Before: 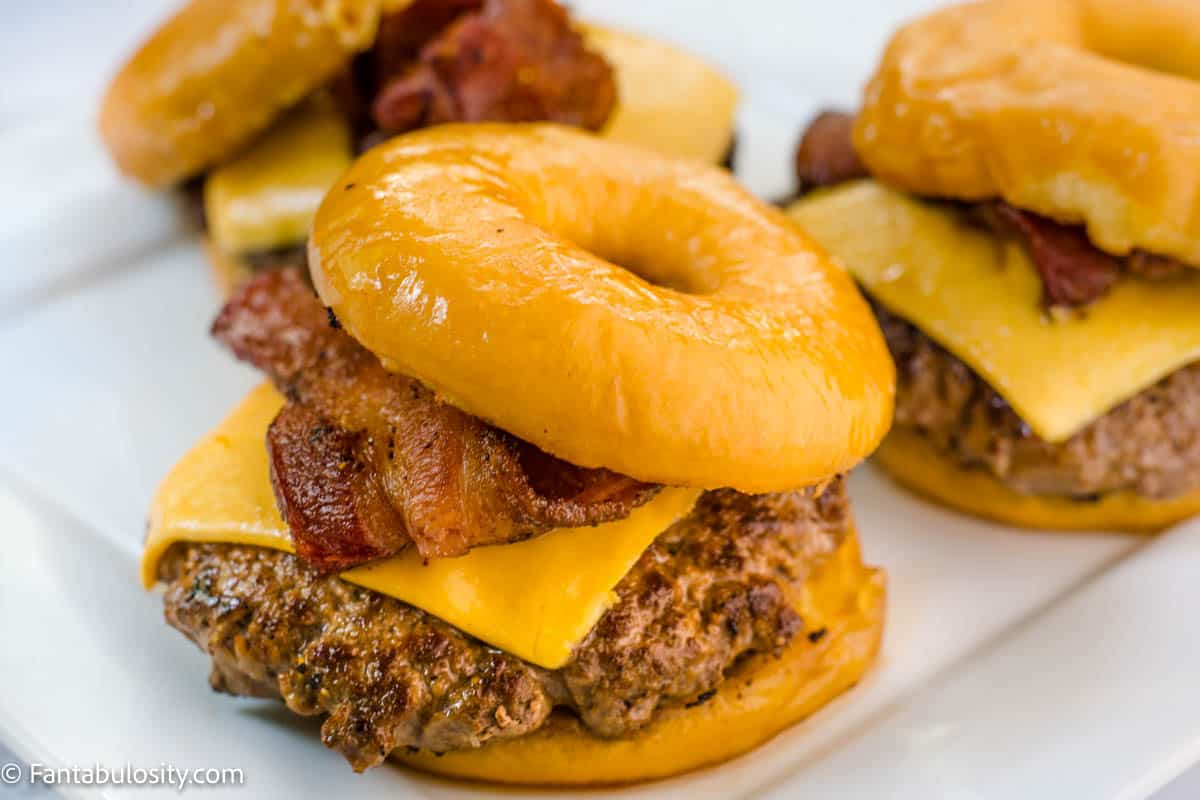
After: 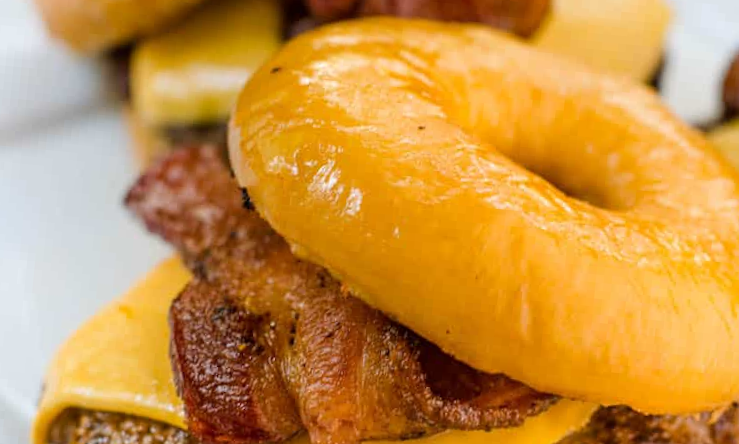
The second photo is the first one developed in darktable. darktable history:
crop and rotate: angle -5.42°, left 2.186%, top 6.635%, right 27.708%, bottom 30.167%
